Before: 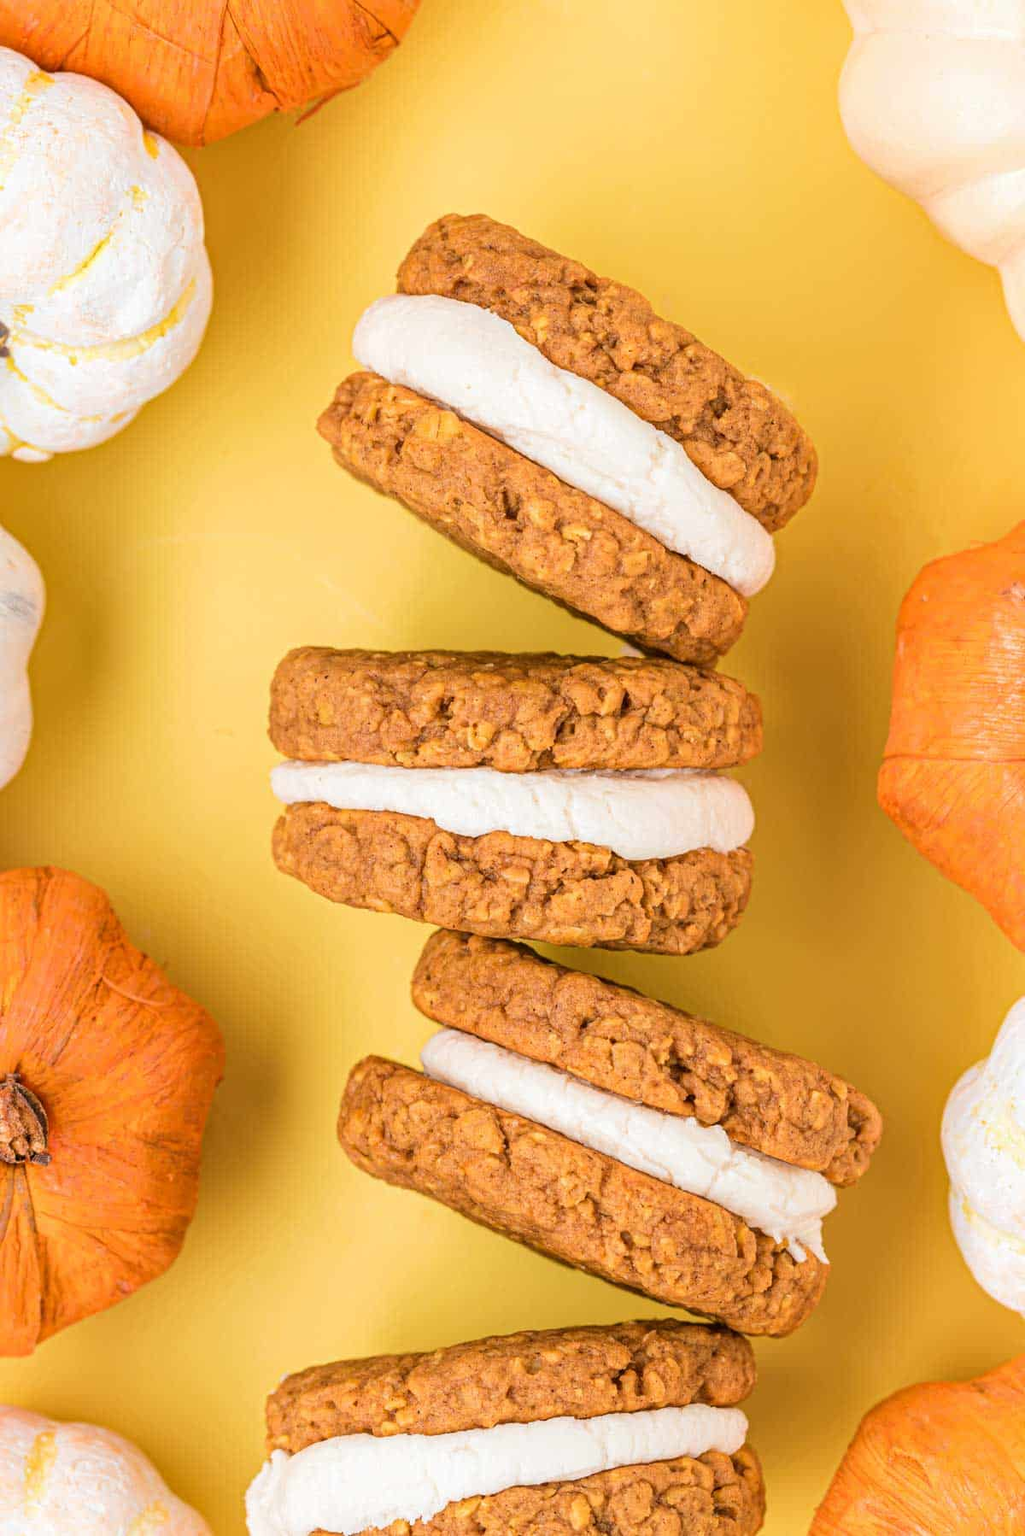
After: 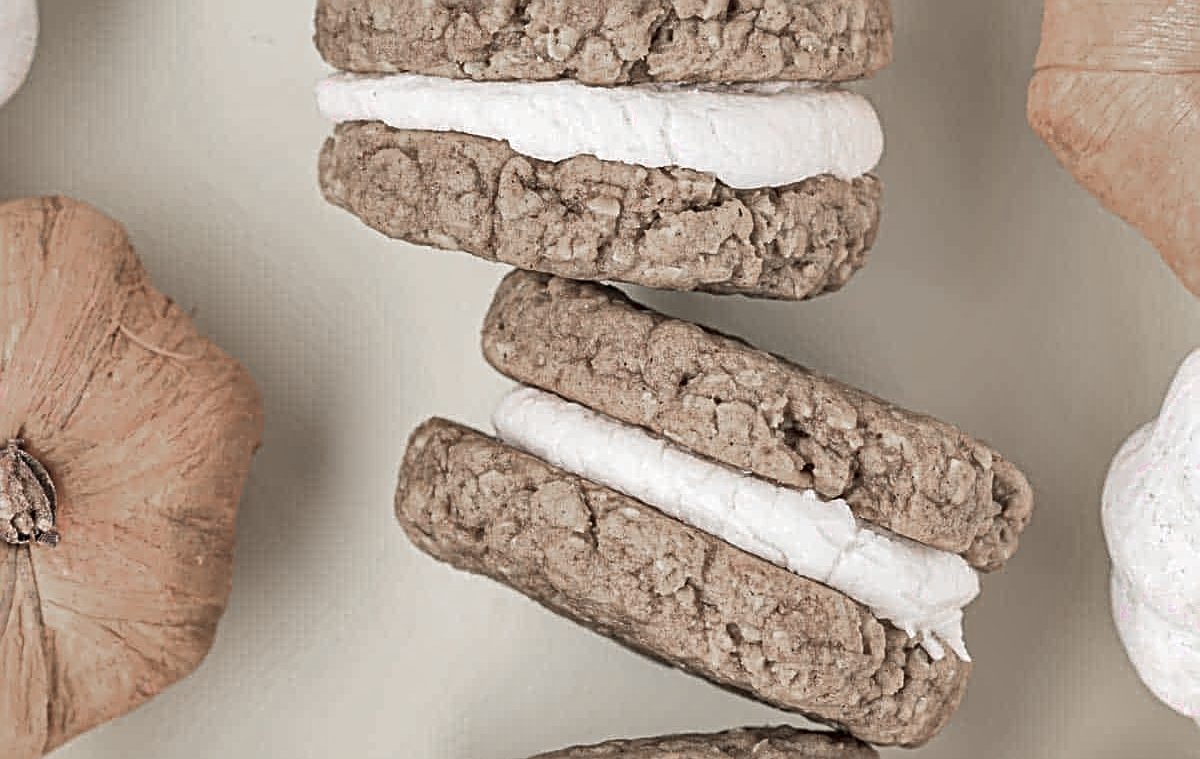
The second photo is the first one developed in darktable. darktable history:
shadows and highlights: soften with gaussian
color zones: curves: ch0 [(0, 0.278) (0.143, 0.5) (0.286, 0.5) (0.429, 0.5) (0.571, 0.5) (0.714, 0.5) (0.857, 0.5) (1, 0.5)]; ch1 [(0, 1) (0.143, 0.165) (0.286, 0) (0.429, 0) (0.571, 0) (0.714, 0) (0.857, 0.5) (1, 0.5)]; ch2 [(0, 0.508) (0.143, 0.5) (0.286, 0.5) (0.429, 0.5) (0.571, 0.5) (0.714, 0.5) (0.857, 0.5) (1, 0.5)]
crop: top 45.518%, bottom 12.222%
sharpen: radius 2.664, amount 0.676
